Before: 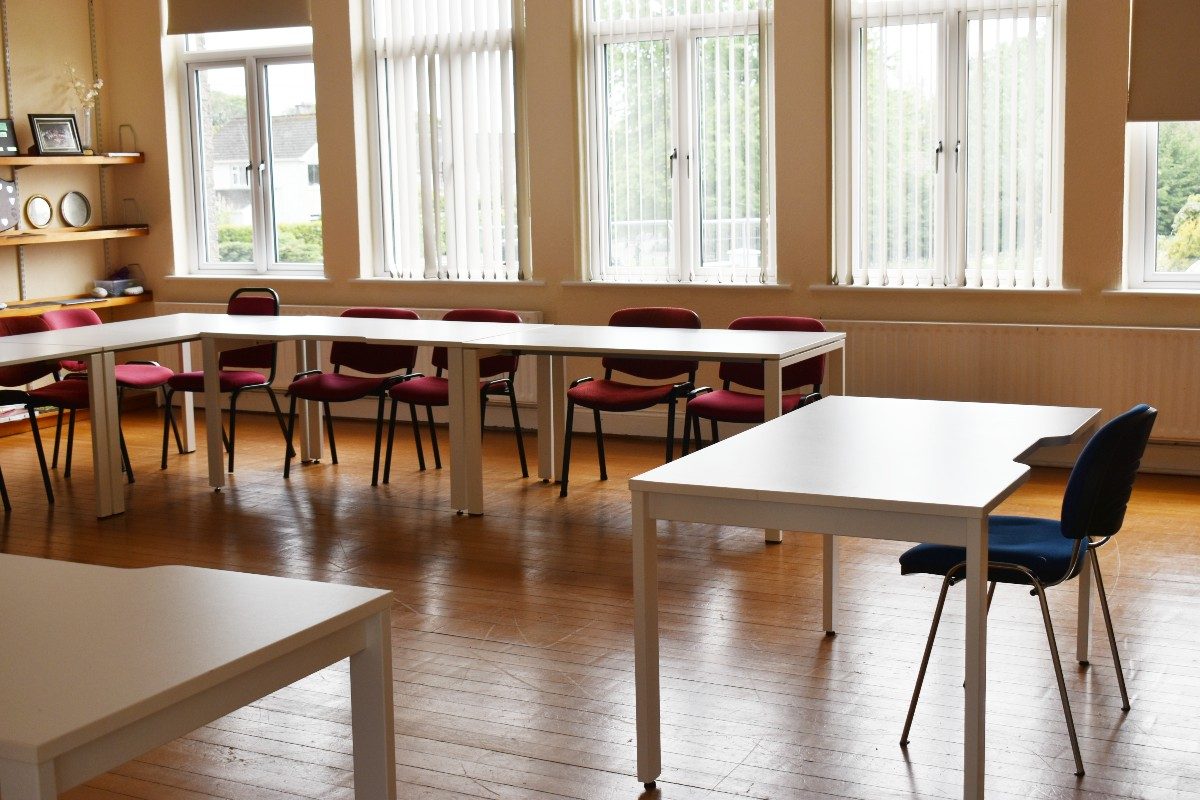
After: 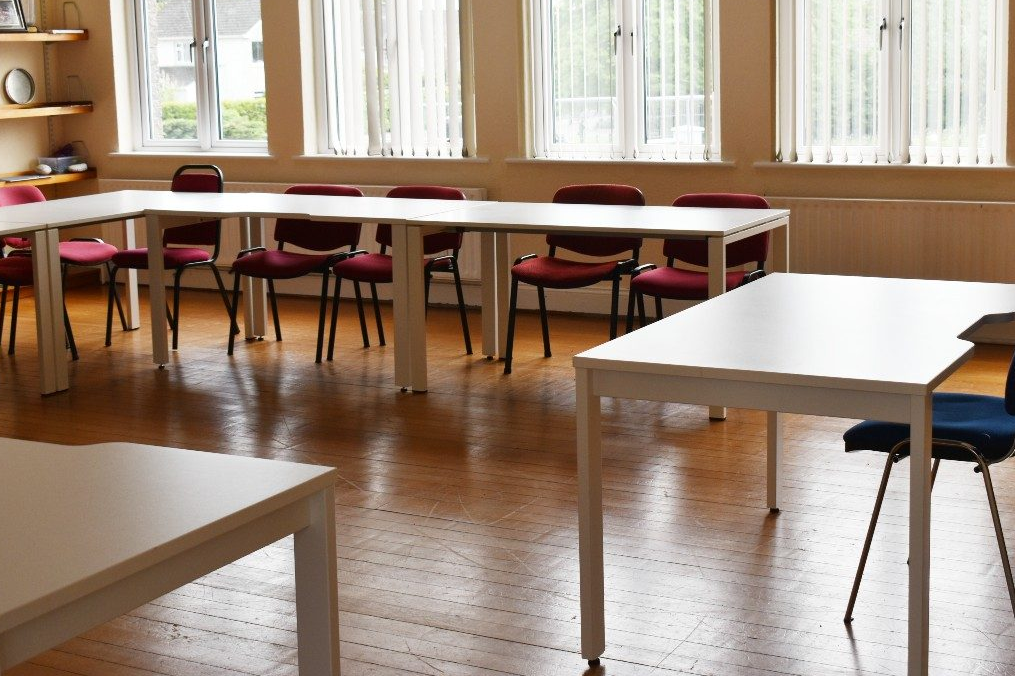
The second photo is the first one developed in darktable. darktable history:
crop and rotate: left 4.722%, top 15.472%, right 10.678%
